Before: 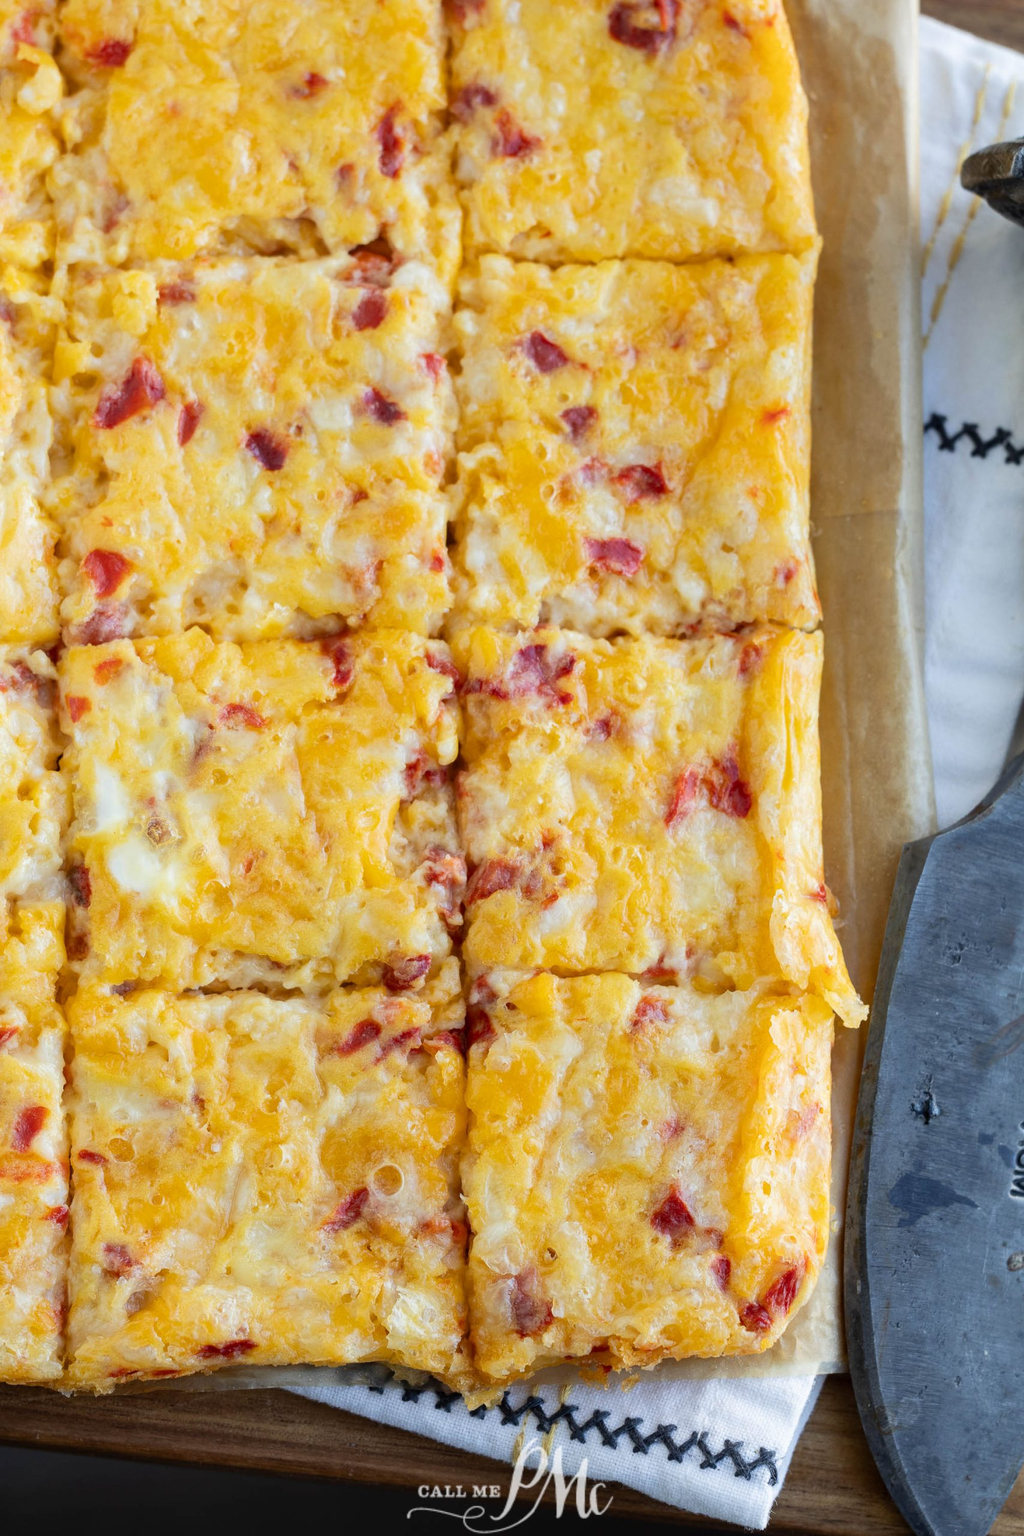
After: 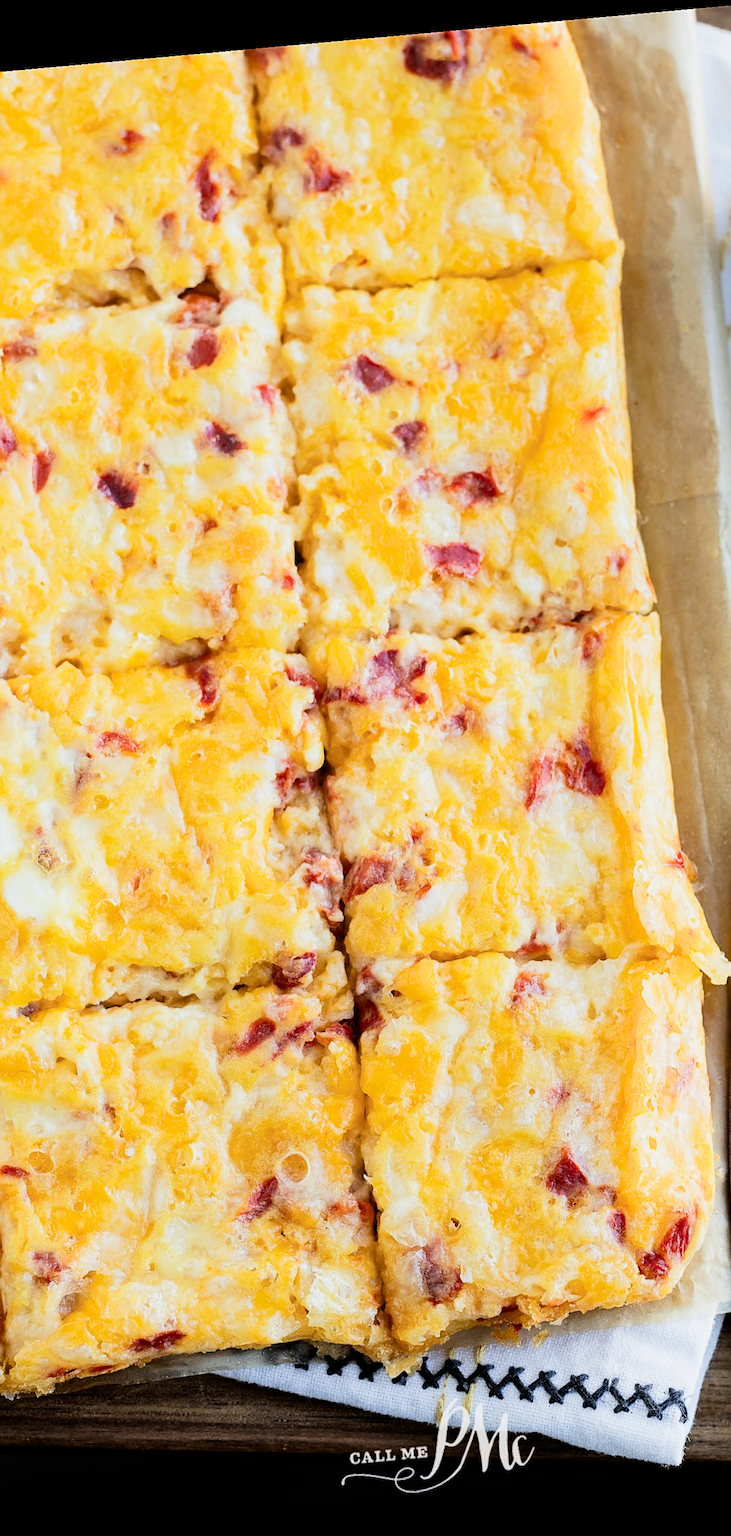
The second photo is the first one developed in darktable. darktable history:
crop and rotate: left 15.754%, right 17.579%
white balance: red 0.986, blue 1.01
rotate and perspective: rotation -5.2°, automatic cropping off
sharpen: on, module defaults
filmic rgb: black relative exposure -5 EV, hardness 2.88, contrast 1.4, highlights saturation mix -30%
exposure: black level correction 0.001, exposure 0.5 EV, compensate exposure bias true, compensate highlight preservation false
